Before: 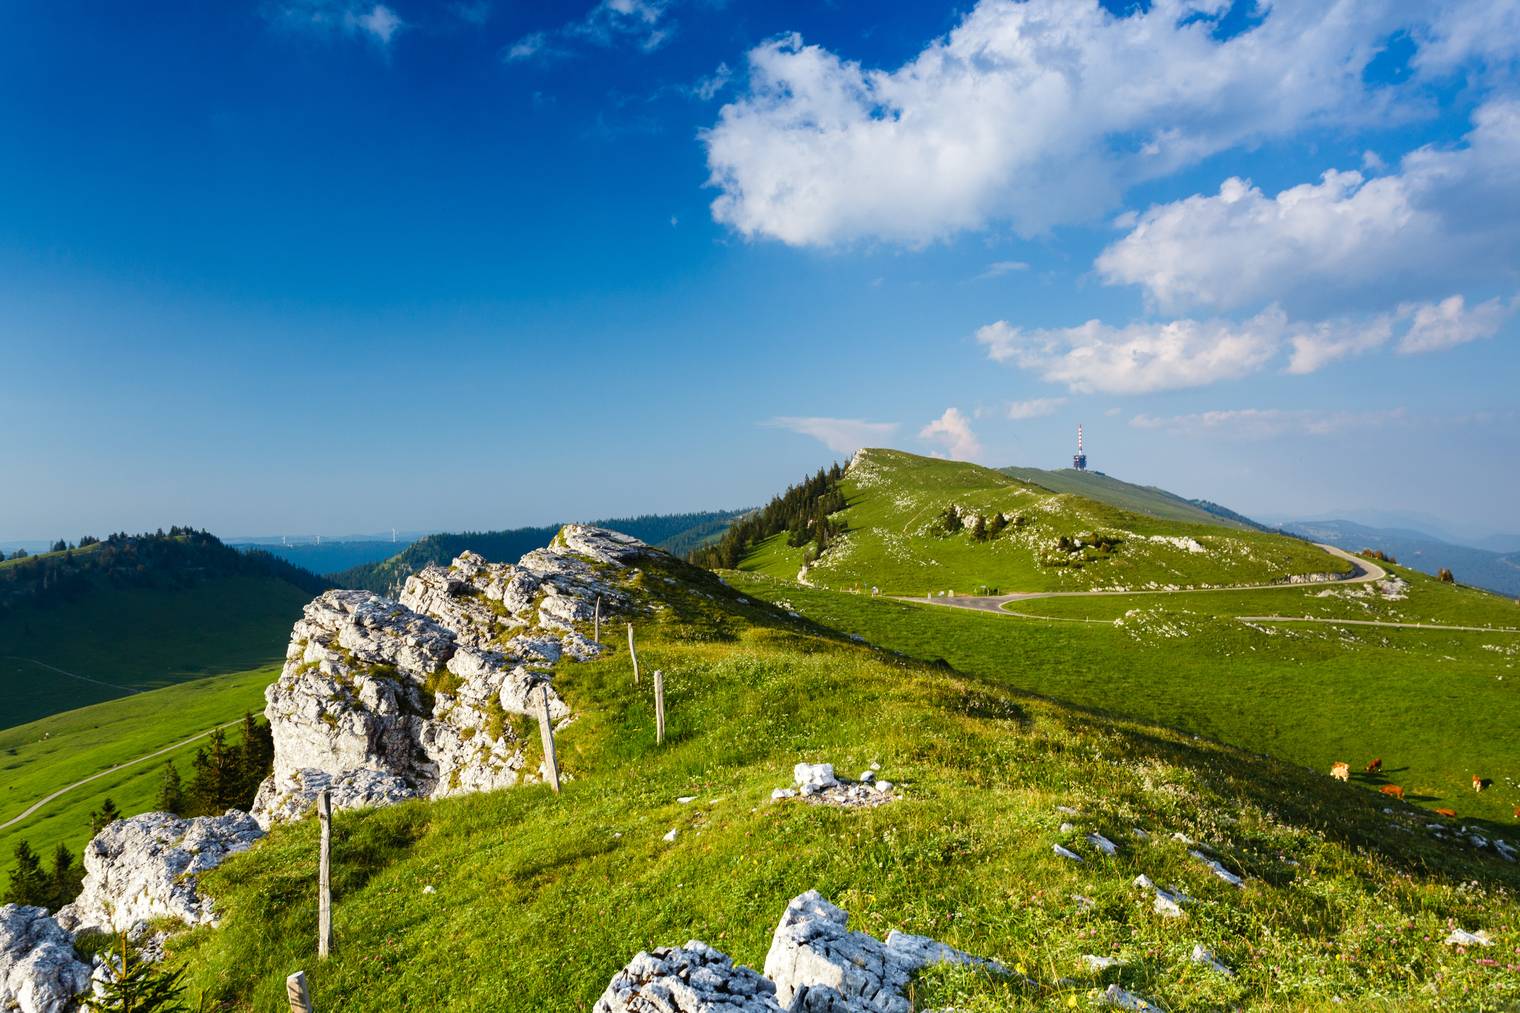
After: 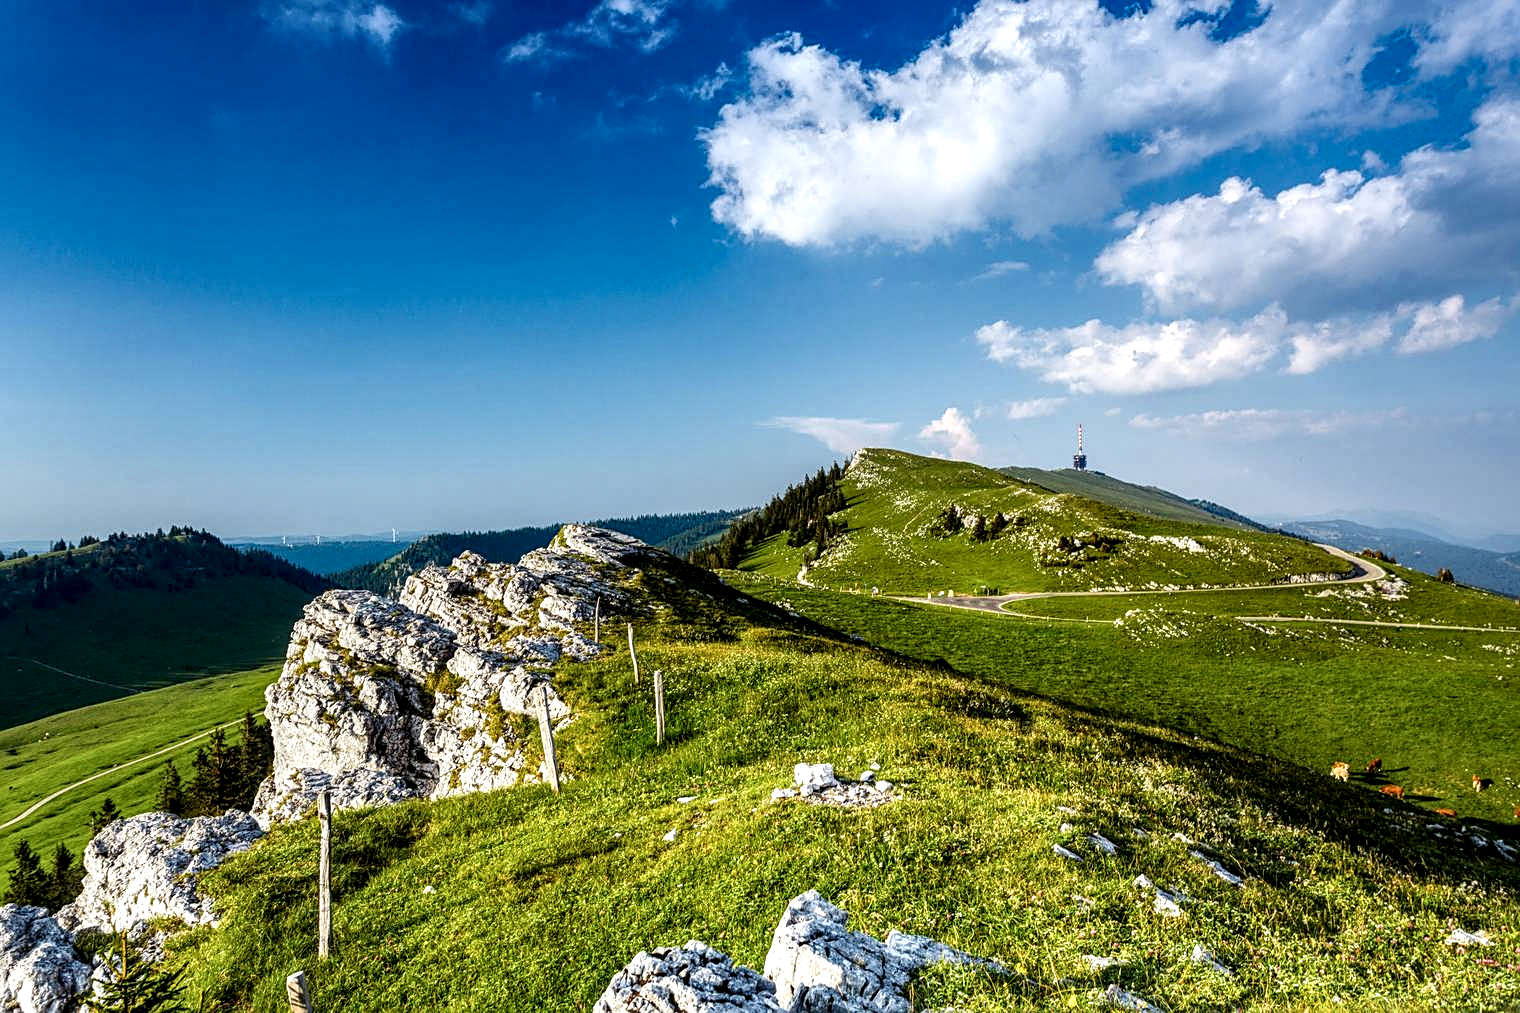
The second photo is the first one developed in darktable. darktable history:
local contrast: highlights 19%, detail 186%
sharpen: amount 0.478
